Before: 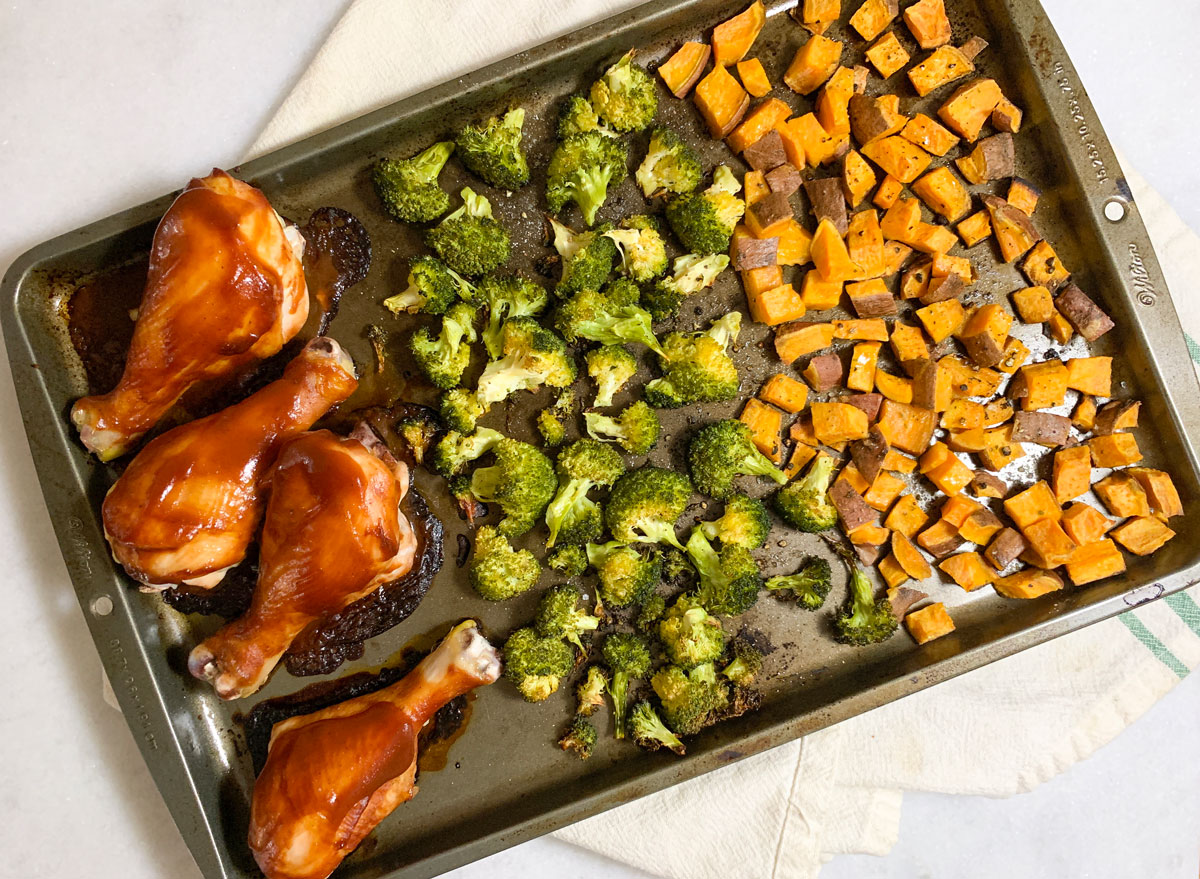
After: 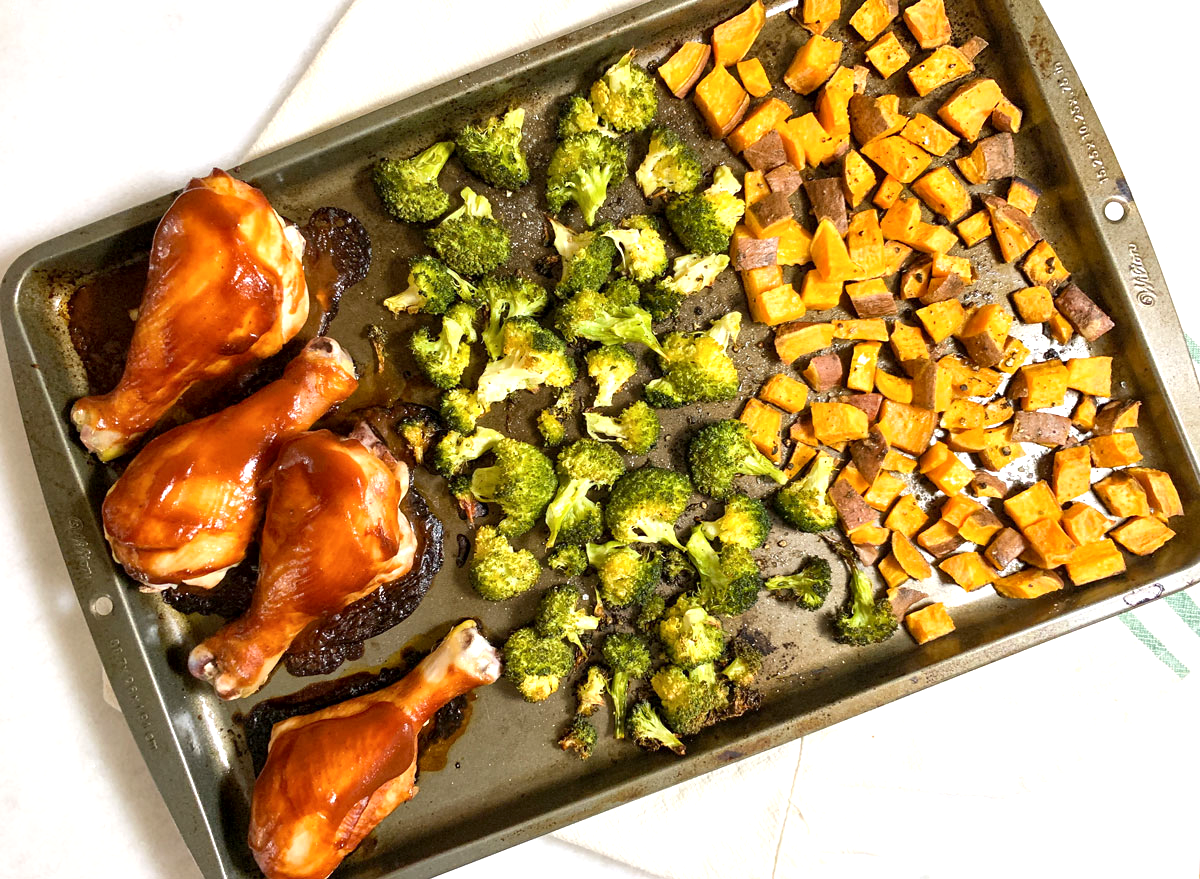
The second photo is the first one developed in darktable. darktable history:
exposure: exposure 0.515 EV, compensate highlight preservation false
local contrast: mode bilateral grid, contrast 25, coarseness 50, detail 123%, midtone range 0.2
